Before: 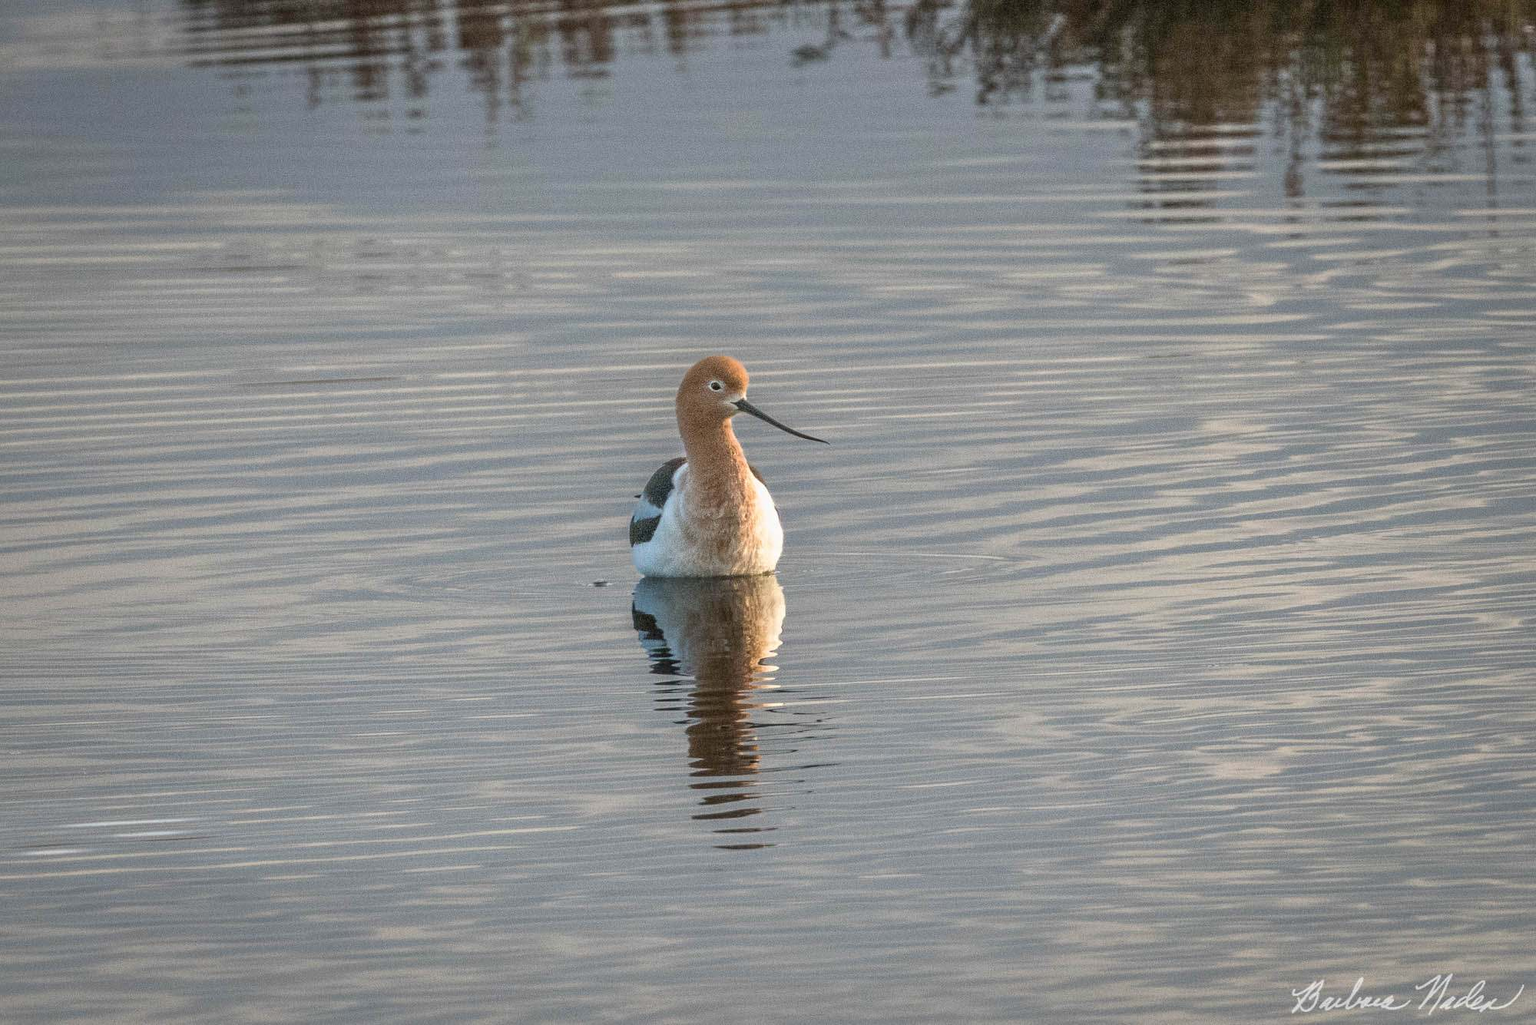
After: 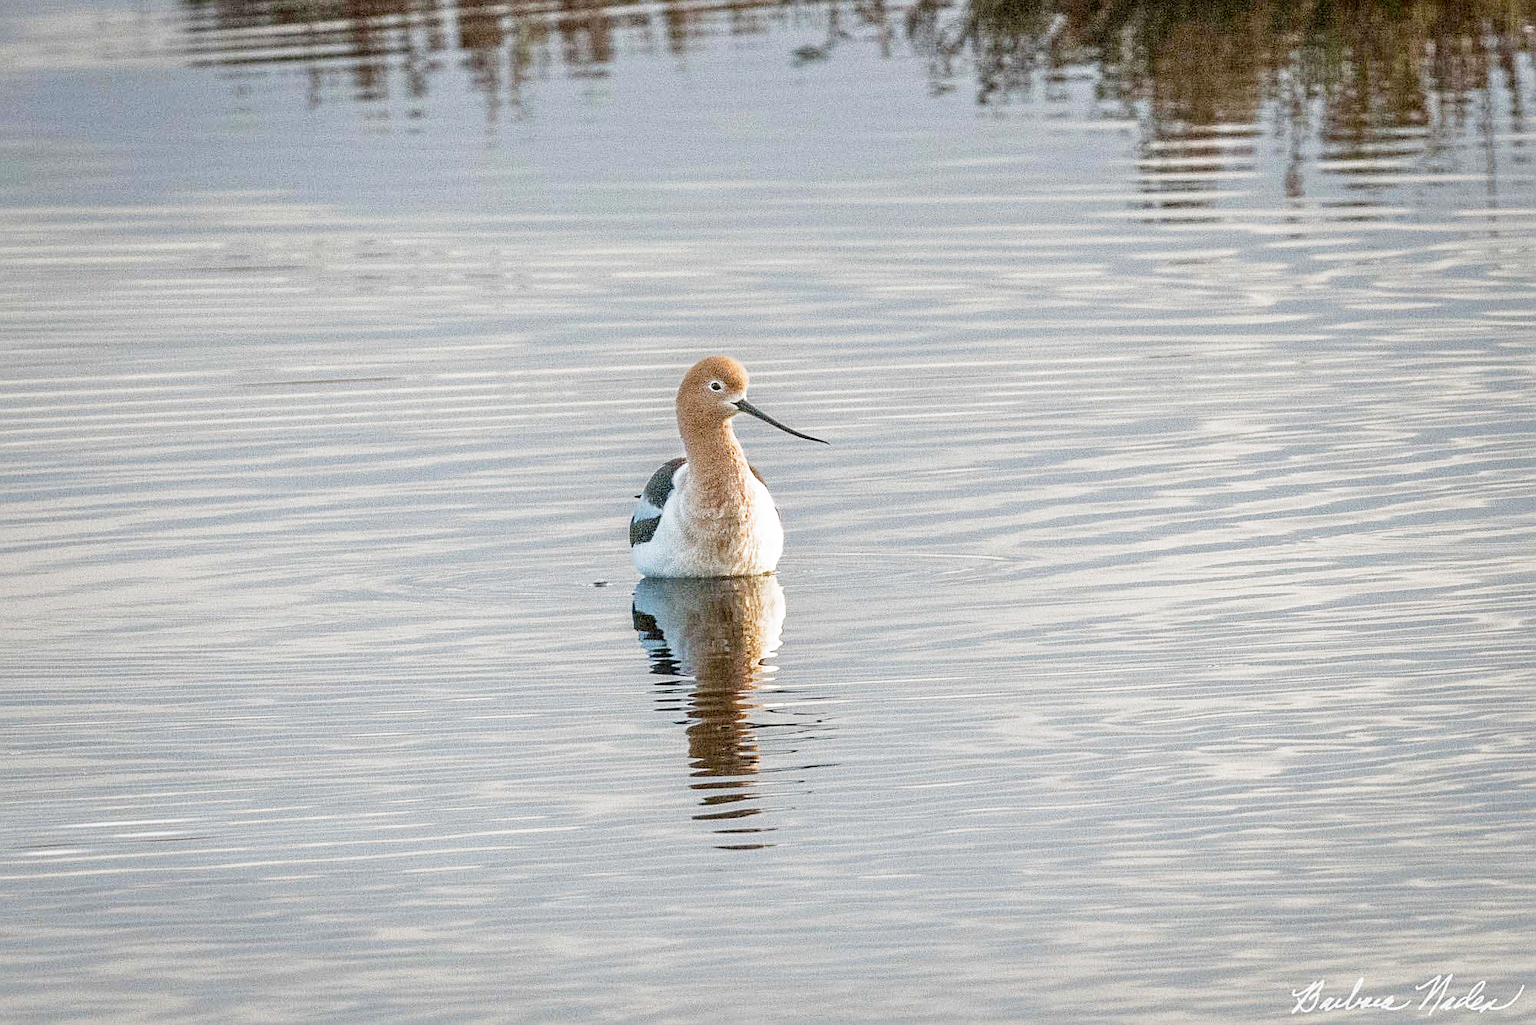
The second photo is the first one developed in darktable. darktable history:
exposure: black level correction 0.002, compensate exposure bias true, compensate highlight preservation false
sharpen: on, module defaults
filmic rgb: middle gray luminance 9.23%, black relative exposure -10.7 EV, white relative exposure 3.45 EV, target black luminance 0%, hardness 5.96, latitude 59.59%, contrast 1.093, highlights saturation mix 4.29%, shadows ↔ highlights balance 28.61%, add noise in highlights 0.002, preserve chrominance no, color science v3 (2019), use custom middle-gray values true, contrast in highlights soft
